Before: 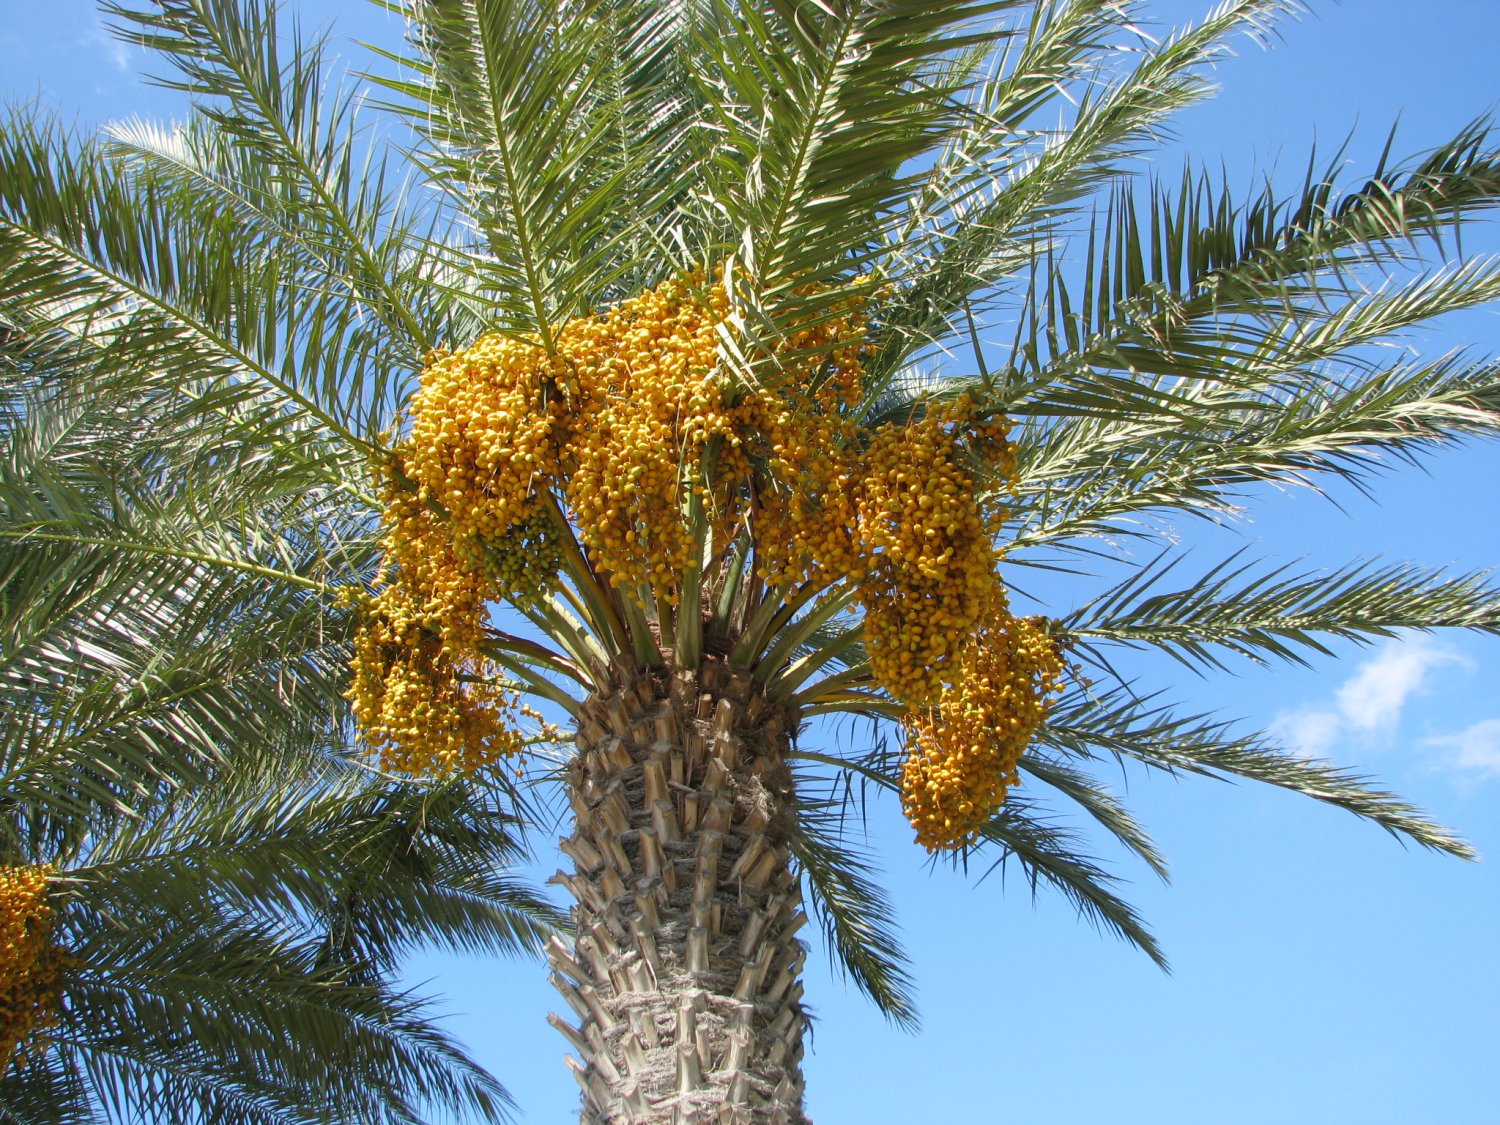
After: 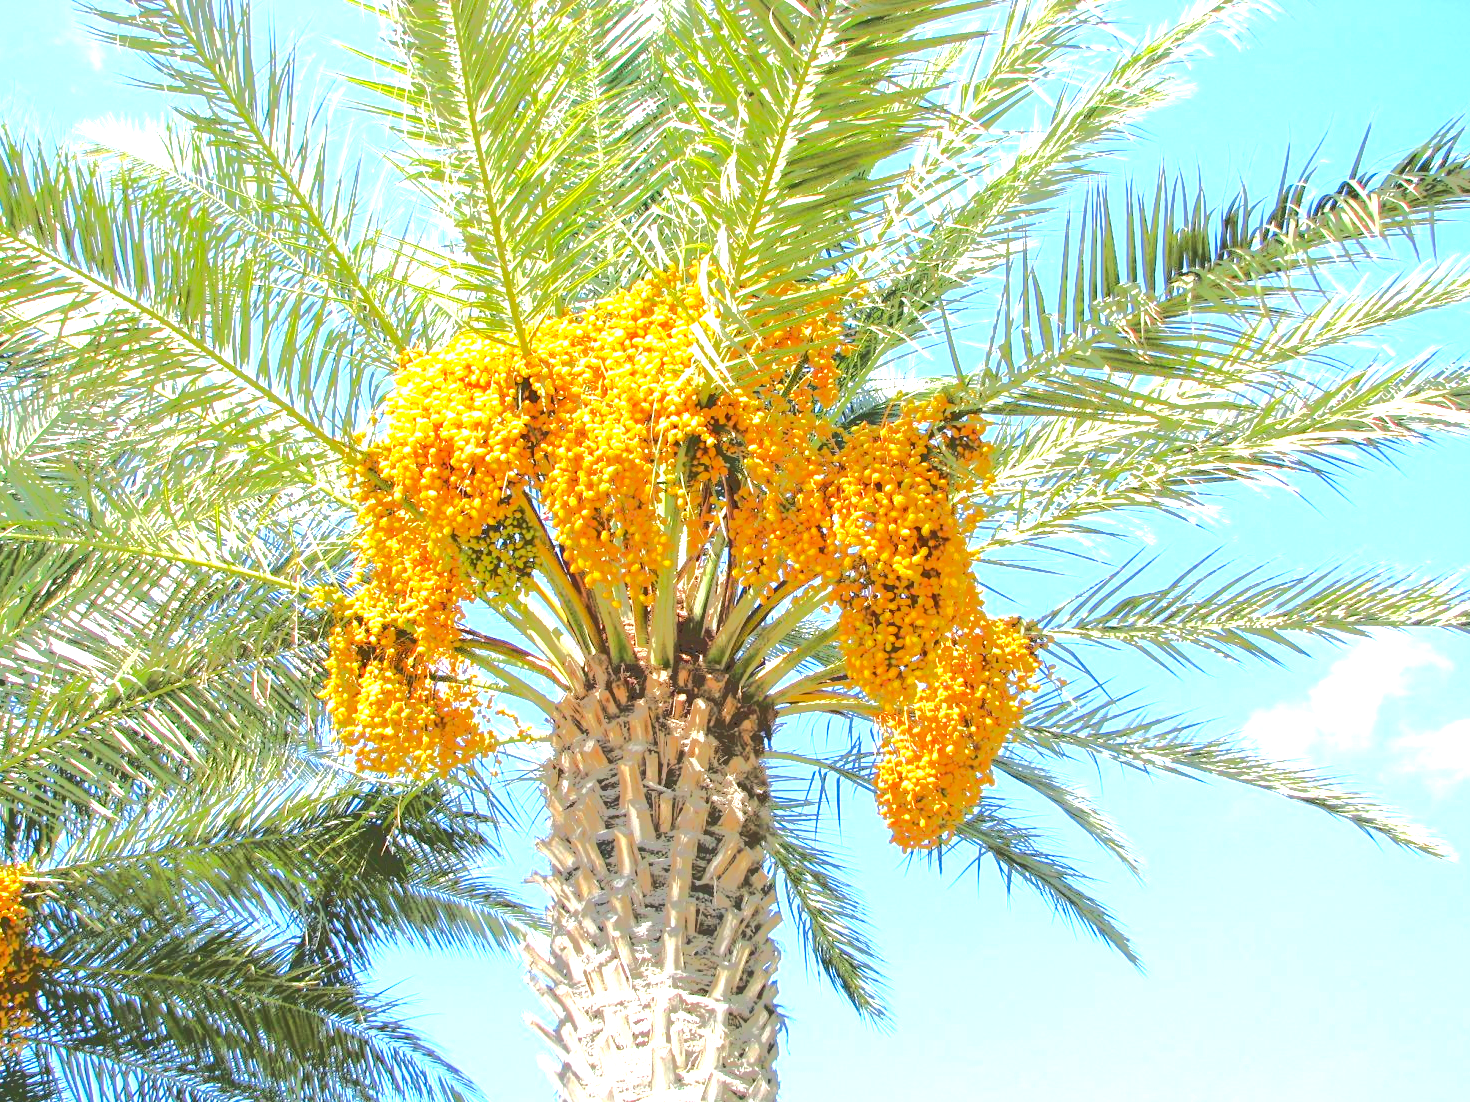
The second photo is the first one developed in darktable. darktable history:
levels: mode automatic, levels [0, 0.476, 0.951]
contrast brightness saturation: contrast 0.044, saturation 0.158
crop: left 1.69%, right 0.268%, bottom 2.006%
tone equalizer: -7 EV -0.604 EV, -6 EV 1.02 EV, -5 EV -0.426 EV, -4 EV 0.404 EV, -3 EV 0.435 EV, -2 EV 0.127 EV, -1 EV -0.132 EV, +0 EV -0.375 EV, edges refinement/feathering 500, mask exposure compensation -1.57 EV, preserve details no
exposure: black level correction 0, exposure 1.928 EV, compensate highlight preservation false
